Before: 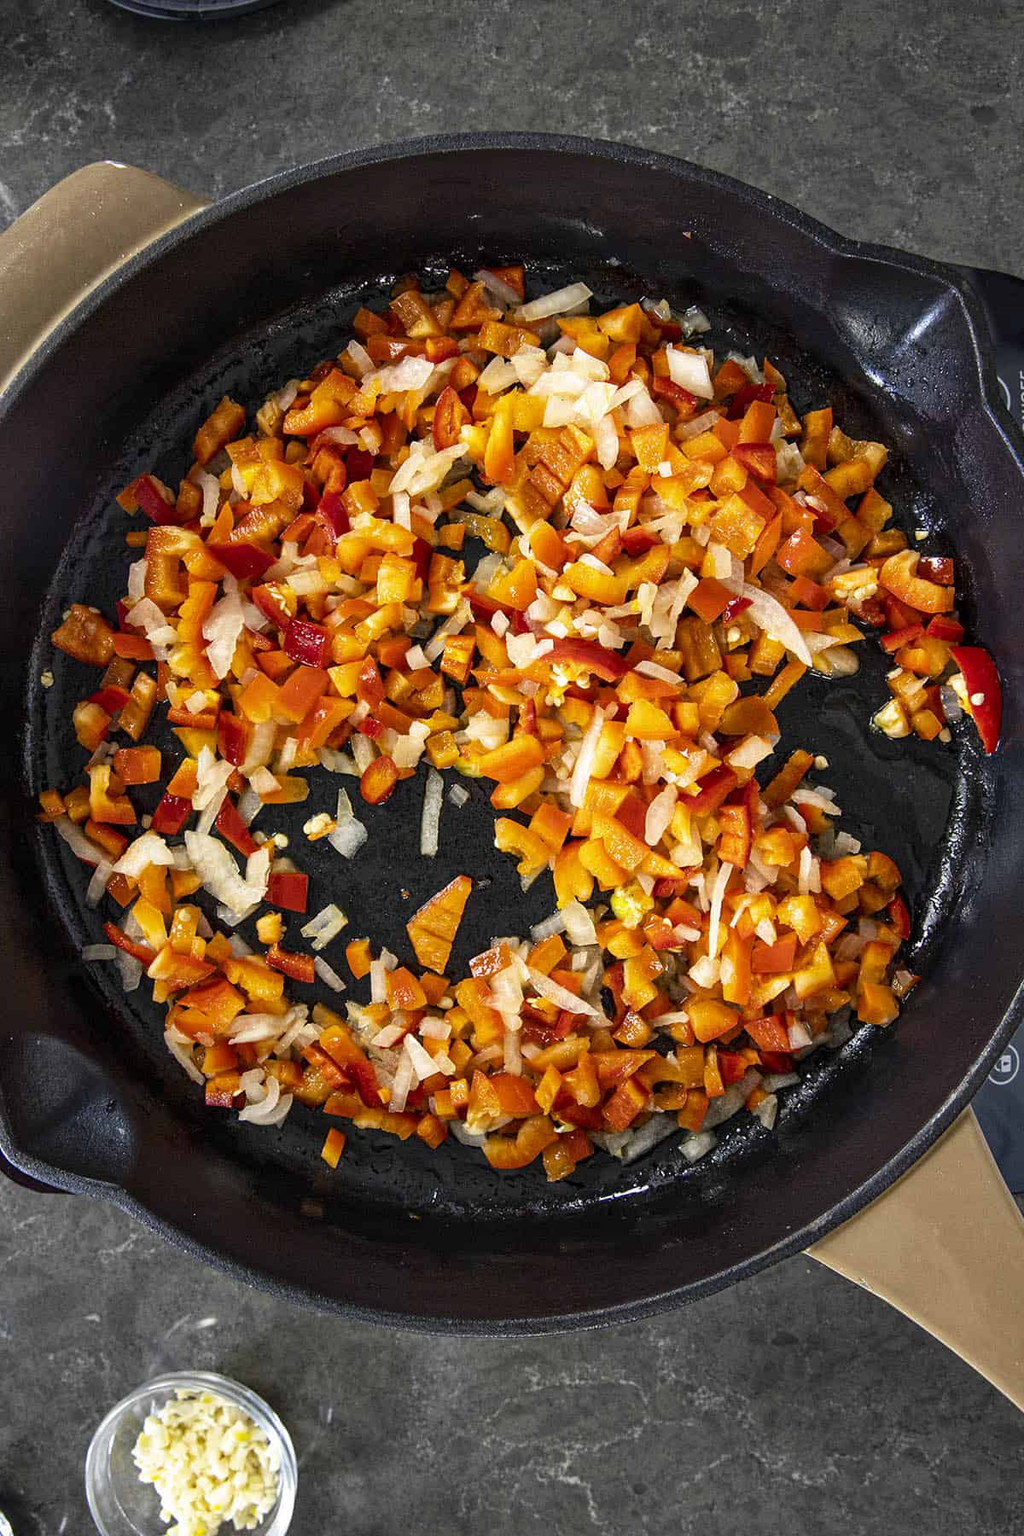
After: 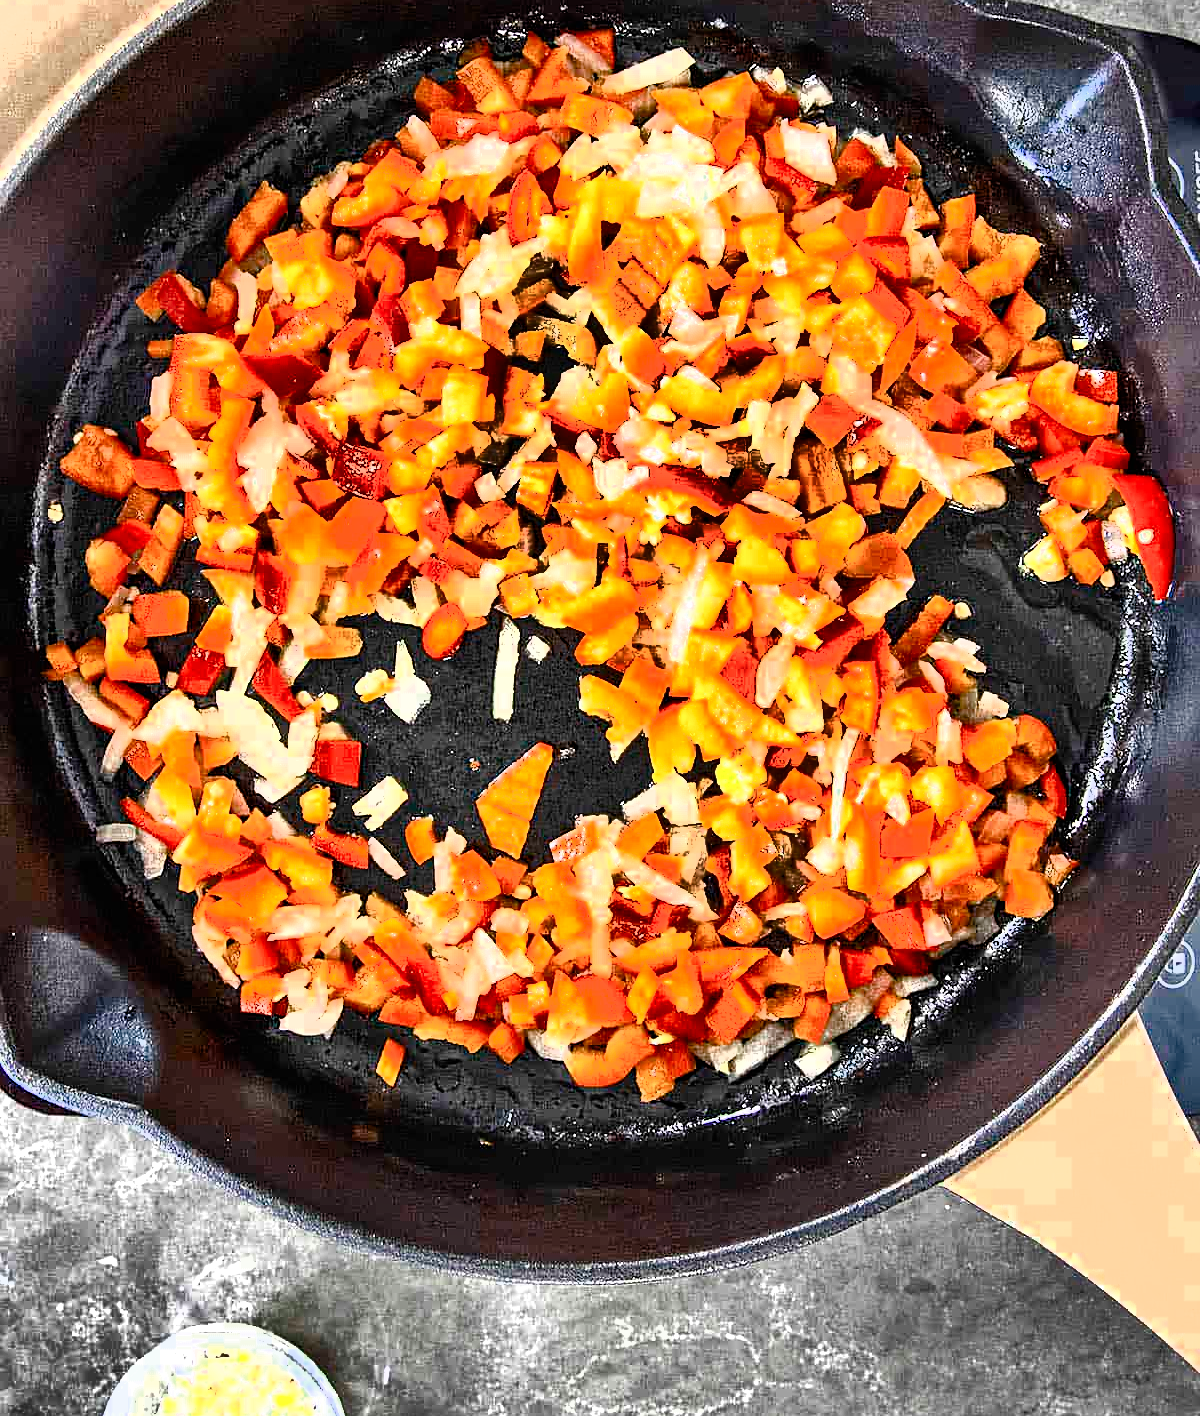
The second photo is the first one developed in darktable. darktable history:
color zones: curves: ch0 [(0, 0.5) (0.125, 0.4) (0.25, 0.5) (0.375, 0.4) (0.5, 0.4) (0.625, 0.35) (0.75, 0.35) (0.875, 0.5)]; ch1 [(0, 0.35) (0.125, 0.45) (0.25, 0.35) (0.375, 0.35) (0.5, 0.35) (0.625, 0.35) (0.75, 0.45) (0.875, 0.35)]; ch2 [(0, 0.6) (0.125, 0.5) (0.25, 0.5) (0.375, 0.6) (0.5, 0.6) (0.625, 0.5) (0.75, 0.5) (0.875, 0.5)]
exposure: black level correction 0, exposure 1.451 EV, compensate exposure bias true, compensate highlight preservation false
sharpen: radius 1.048
color balance rgb: linear chroma grading › global chroma 14.389%, perceptual saturation grading › global saturation 20%, perceptual saturation grading › highlights -49.881%, perceptual saturation grading › shadows 24.77%, perceptual brilliance grading › highlights 9.248%, perceptual brilliance grading › shadows -4.694%
tone equalizer: -8 EV -0.719 EV, -7 EV -0.735 EV, -6 EV -0.593 EV, -5 EV -0.385 EV, -3 EV 0.396 EV, -2 EV 0.6 EV, -1 EV 0.685 EV, +0 EV 0.735 EV
crop and rotate: top 15.757%, bottom 5.538%
shadows and highlights: shadows 24.13, highlights -79.43, highlights color adjustment 0.555%, soften with gaussian
